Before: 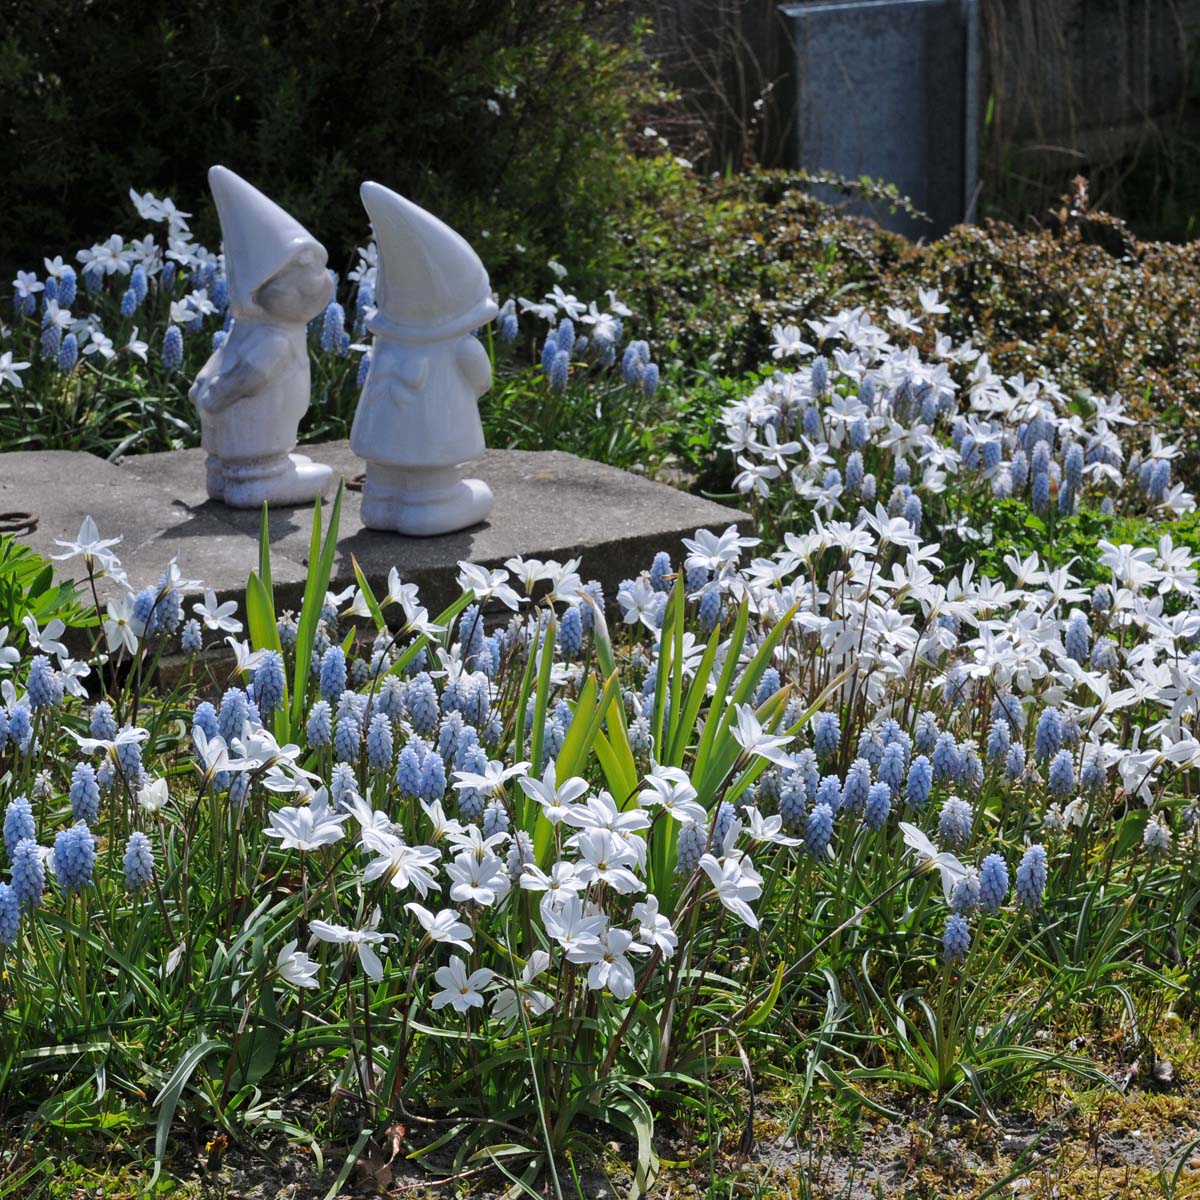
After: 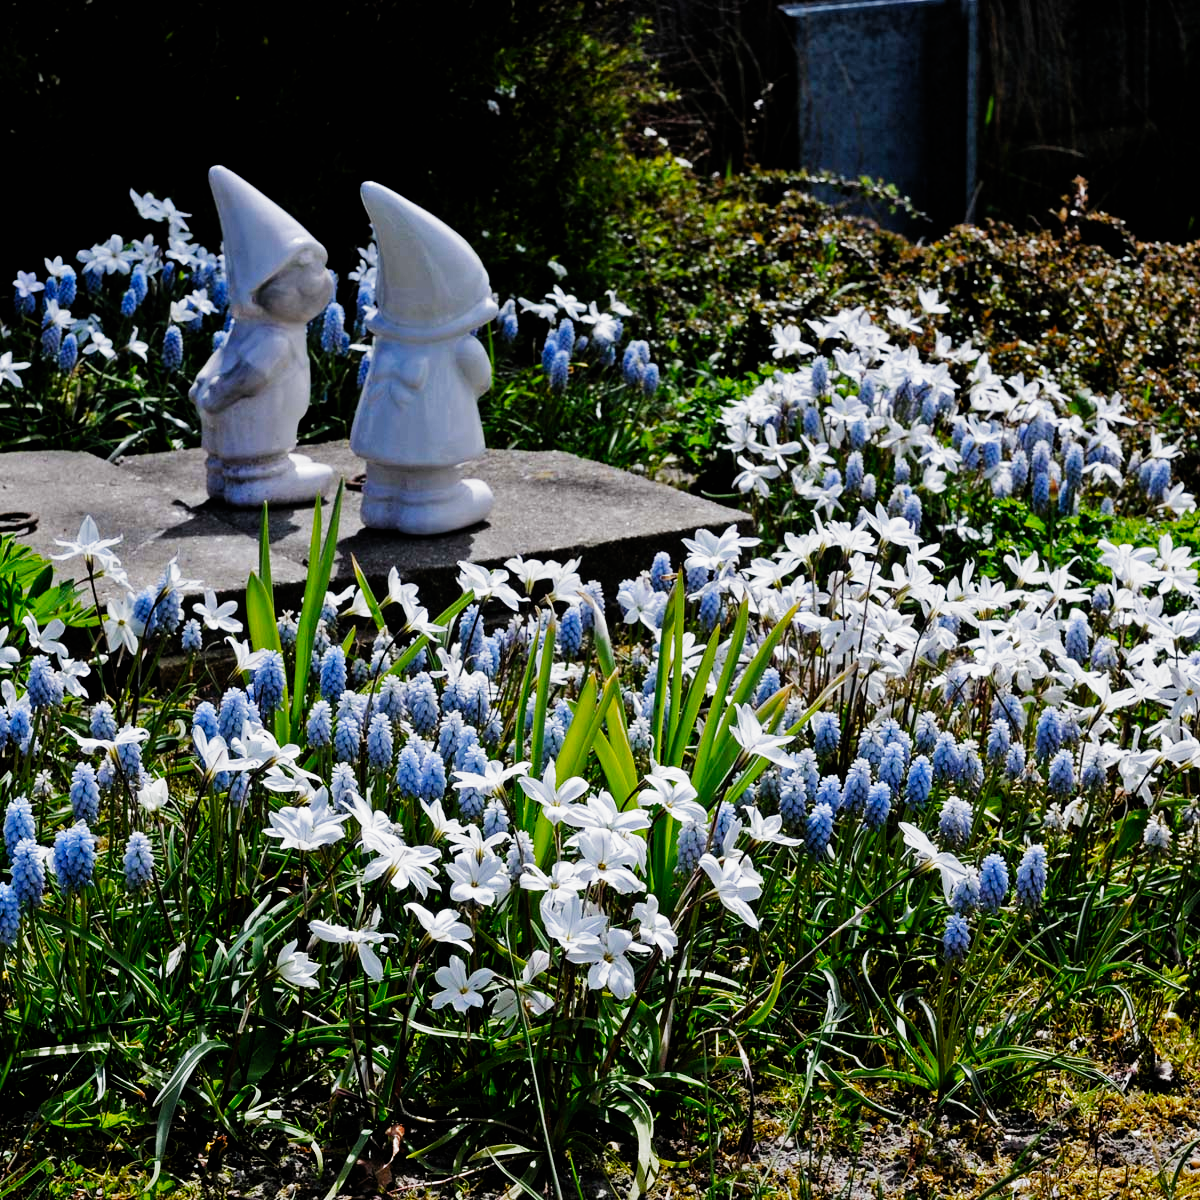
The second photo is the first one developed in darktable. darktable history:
filmic rgb: black relative exposure -5.39 EV, white relative exposure 2.88 EV, threshold 2.99 EV, dynamic range scaling -37.08%, hardness 3.98, contrast 1.61, highlights saturation mix -0.864%, add noise in highlights 0, preserve chrominance no, color science v3 (2019), use custom middle-gray values true, iterations of high-quality reconstruction 0, contrast in highlights soft, enable highlight reconstruction true
